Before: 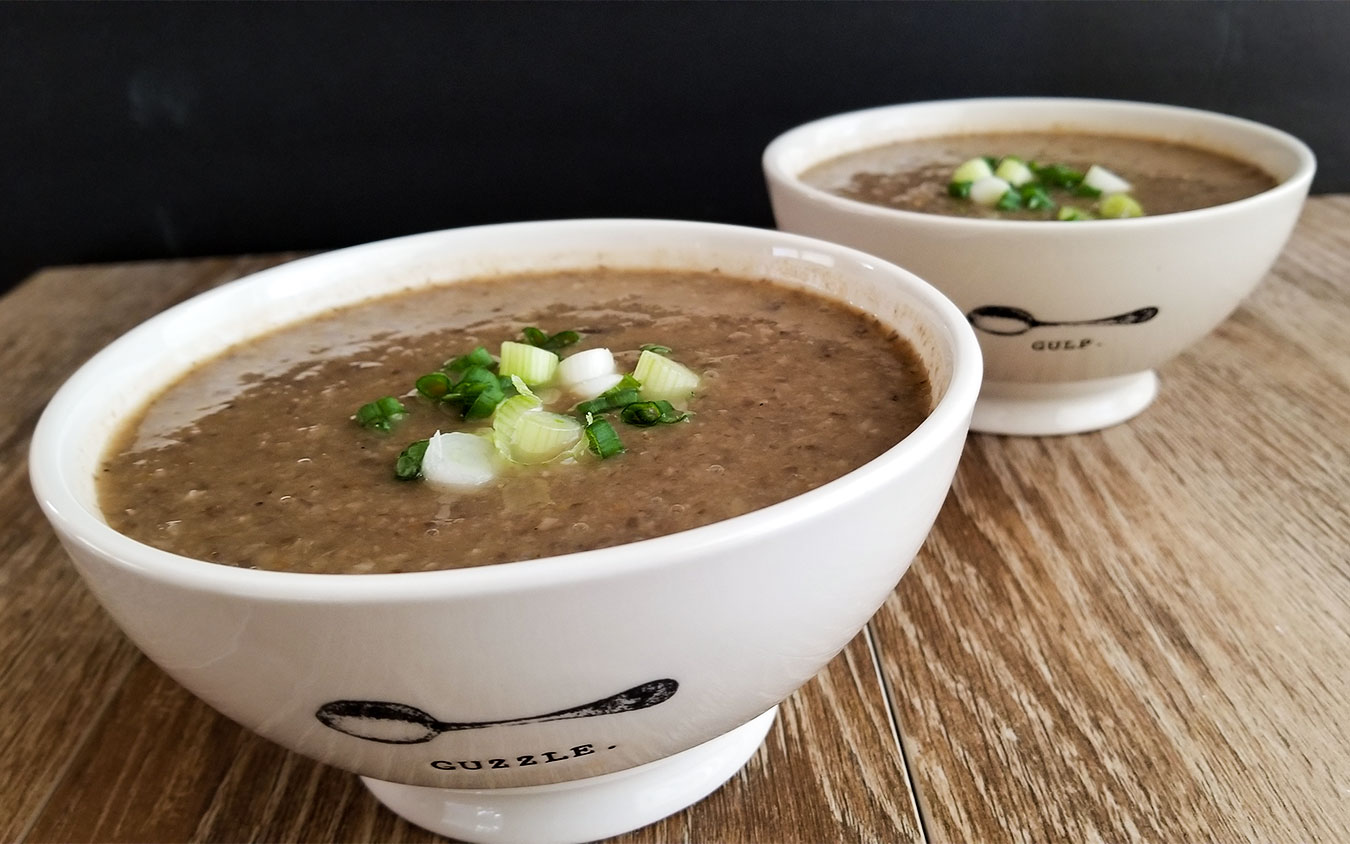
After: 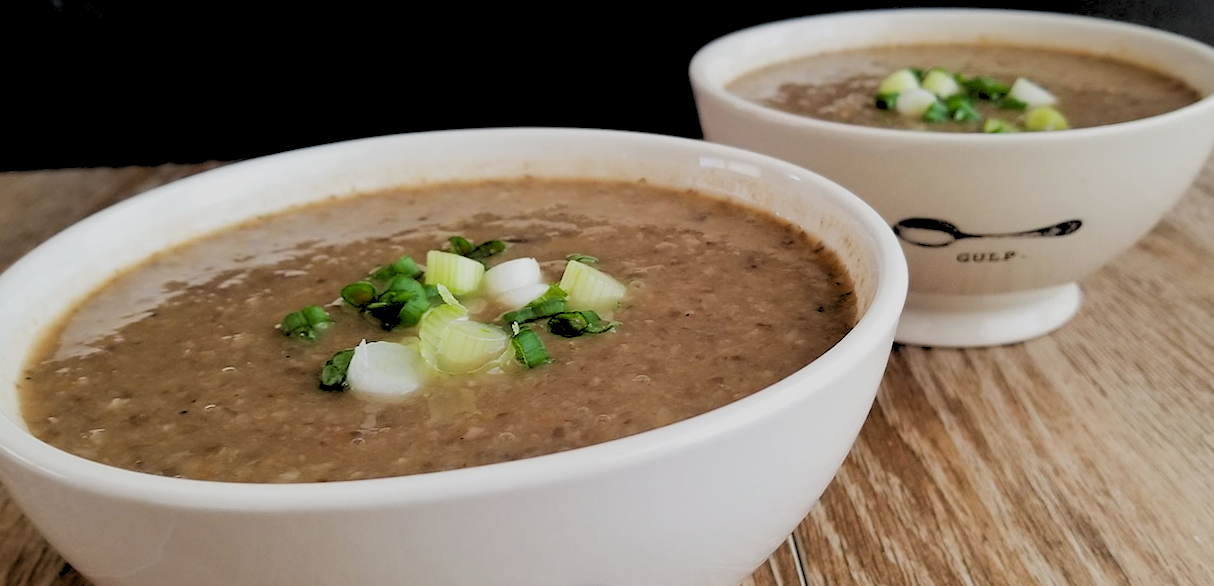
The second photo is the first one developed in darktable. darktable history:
rotate and perspective: rotation 0.174°, lens shift (vertical) 0.013, lens shift (horizontal) 0.019, shear 0.001, automatic cropping original format, crop left 0.007, crop right 0.991, crop top 0.016, crop bottom 0.997
exposure: exposure -0.293 EV, compensate highlight preservation false
rgb levels: preserve colors sum RGB, levels [[0.038, 0.433, 0.934], [0, 0.5, 1], [0, 0.5, 1]]
crop: left 5.596%, top 10.314%, right 3.534%, bottom 19.395%
tone equalizer: on, module defaults
